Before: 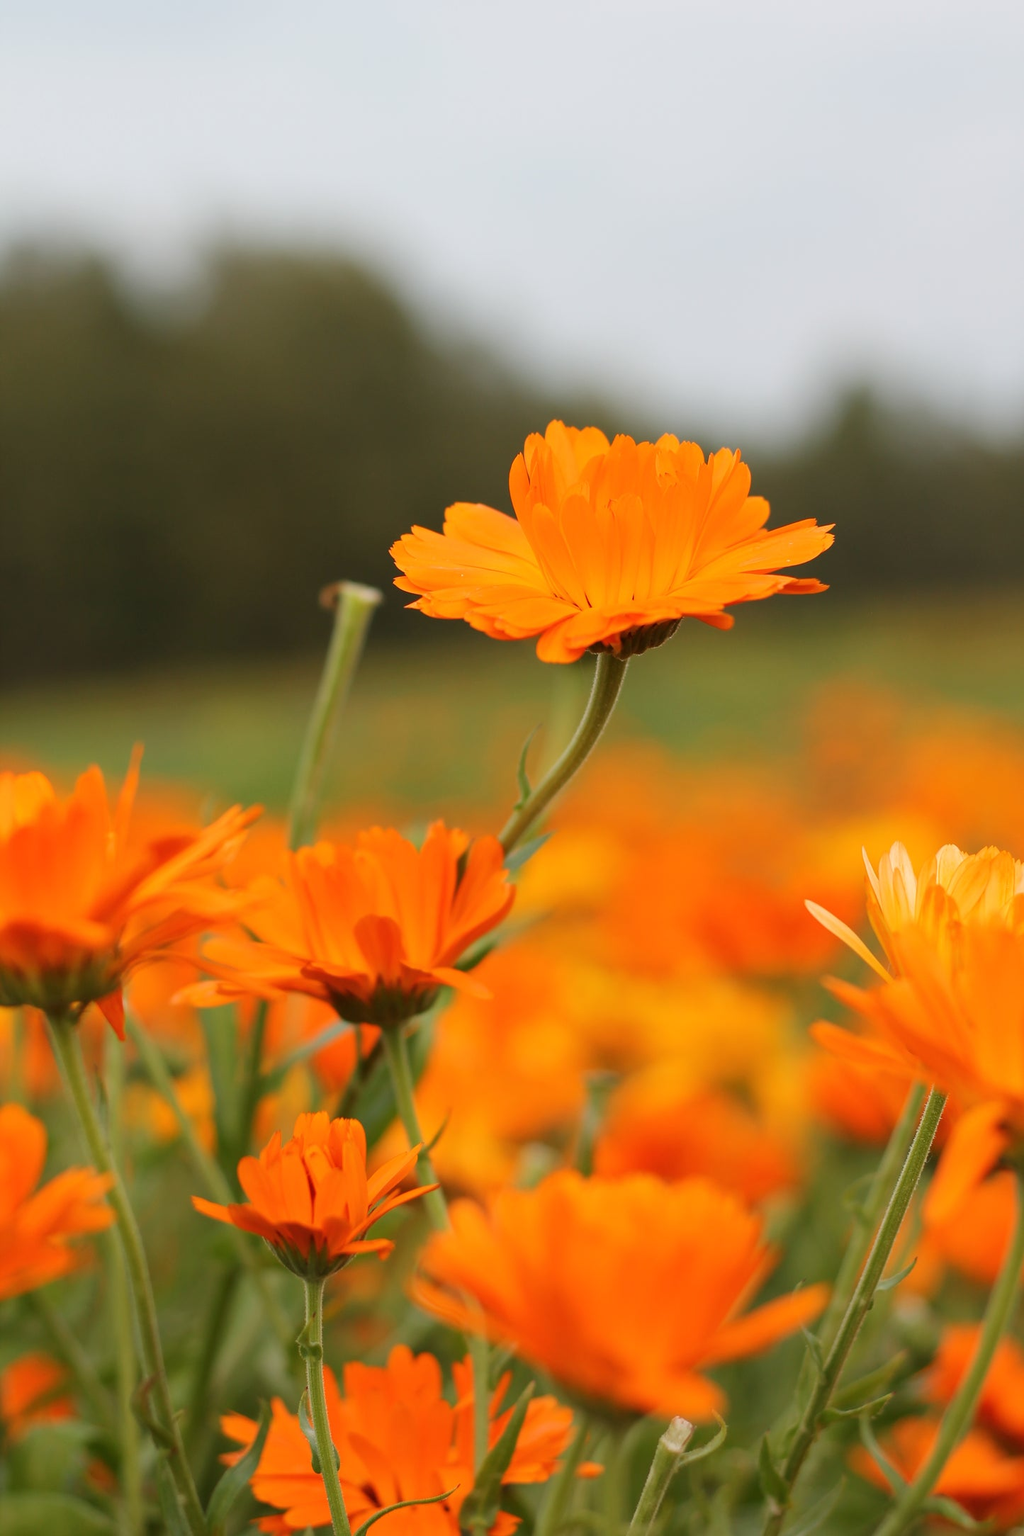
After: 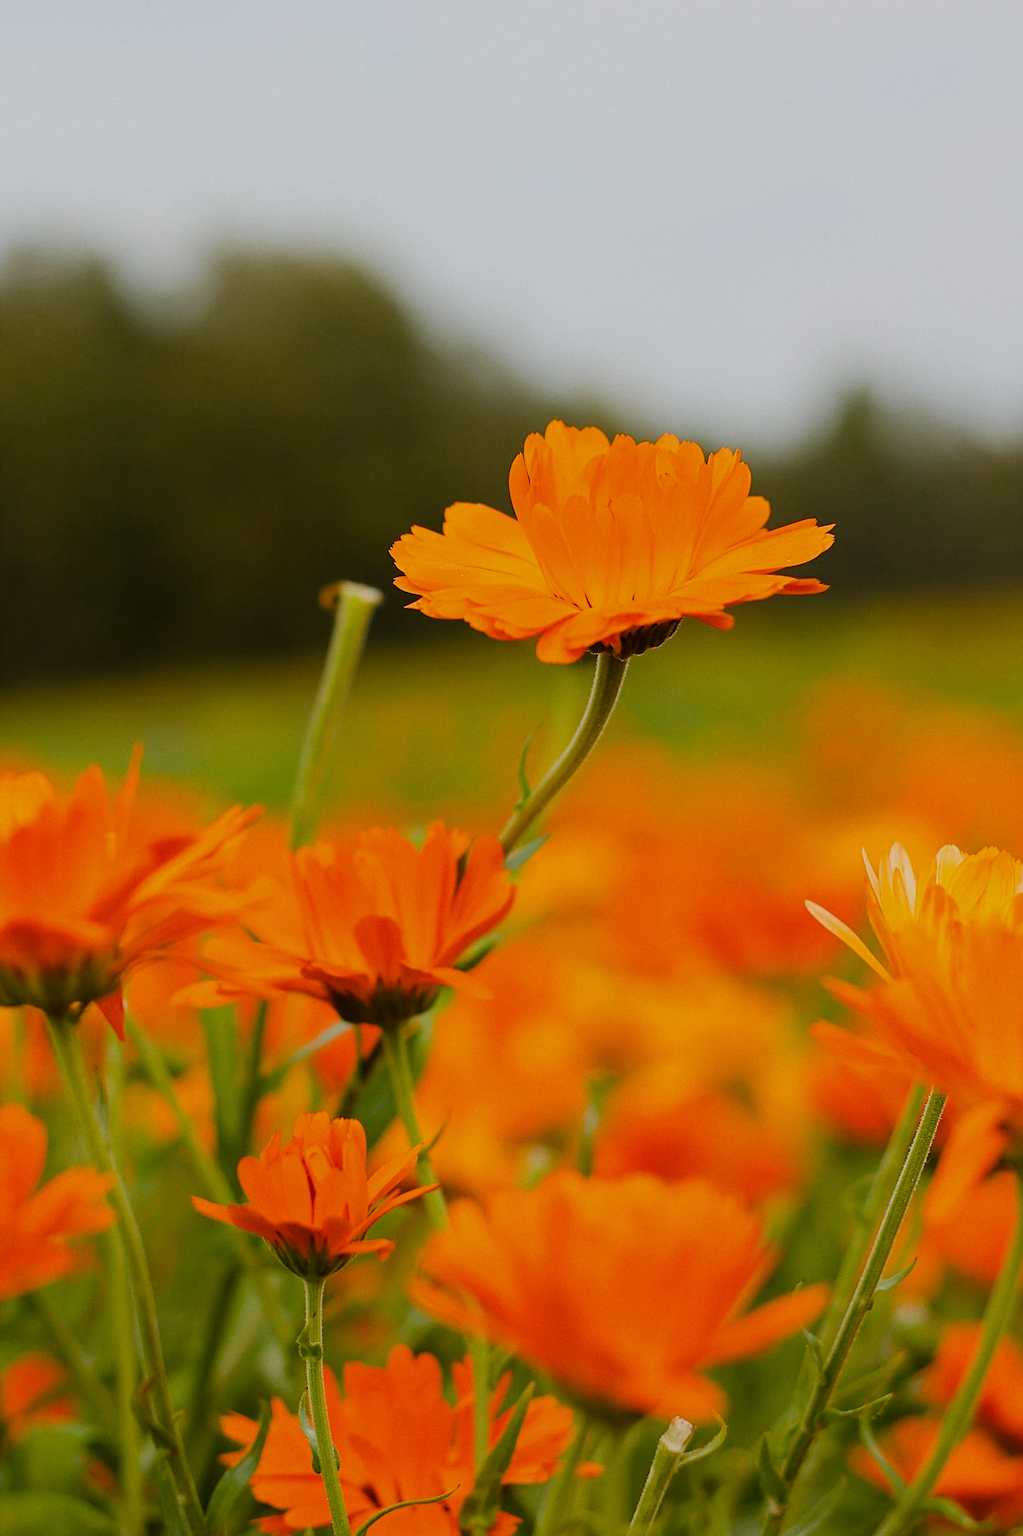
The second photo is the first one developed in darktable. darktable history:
grain: coarseness 14.57 ISO, strength 8.8%
color balance rgb: linear chroma grading › shadows 16%, perceptual saturation grading › global saturation 8%, perceptual saturation grading › shadows 4%, perceptual brilliance grading › global brilliance 2%, perceptual brilliance grading › highlights 8%, perceptual brilliance grading › shadows -4%, global vibrance 16%, saturation formula JzAzBz (2021)
filmic rgb: black relative exposure -6.98 EV, white relative exposure 5.63 EV, hardness 2.86
sharpen: amount 0.575
